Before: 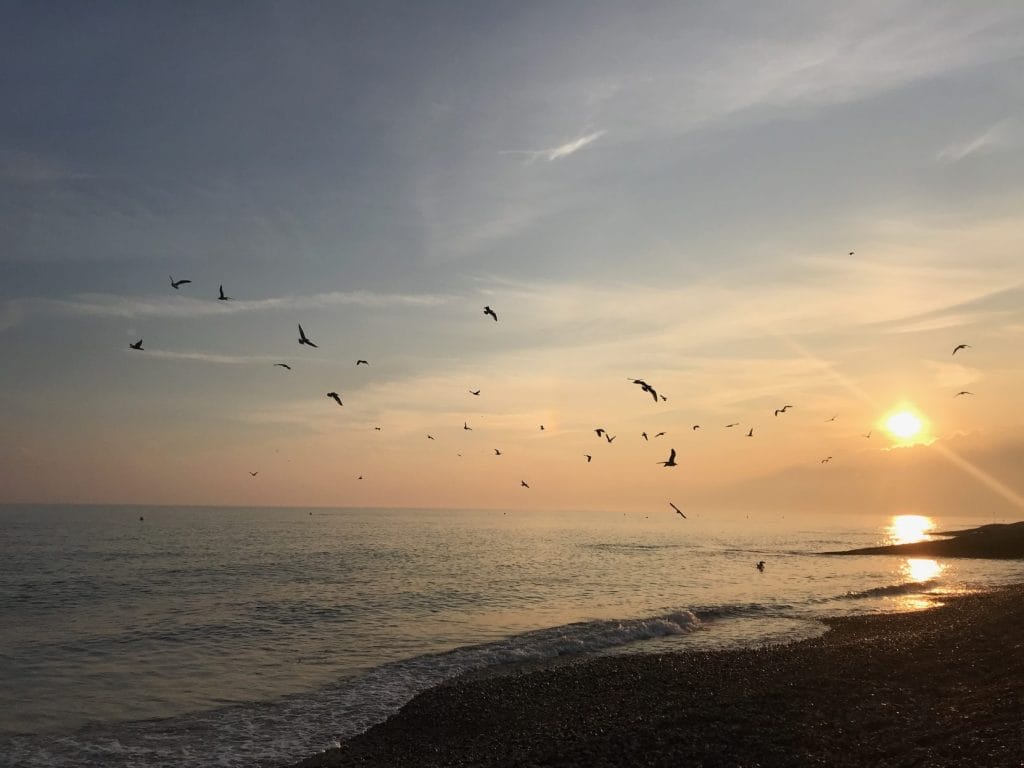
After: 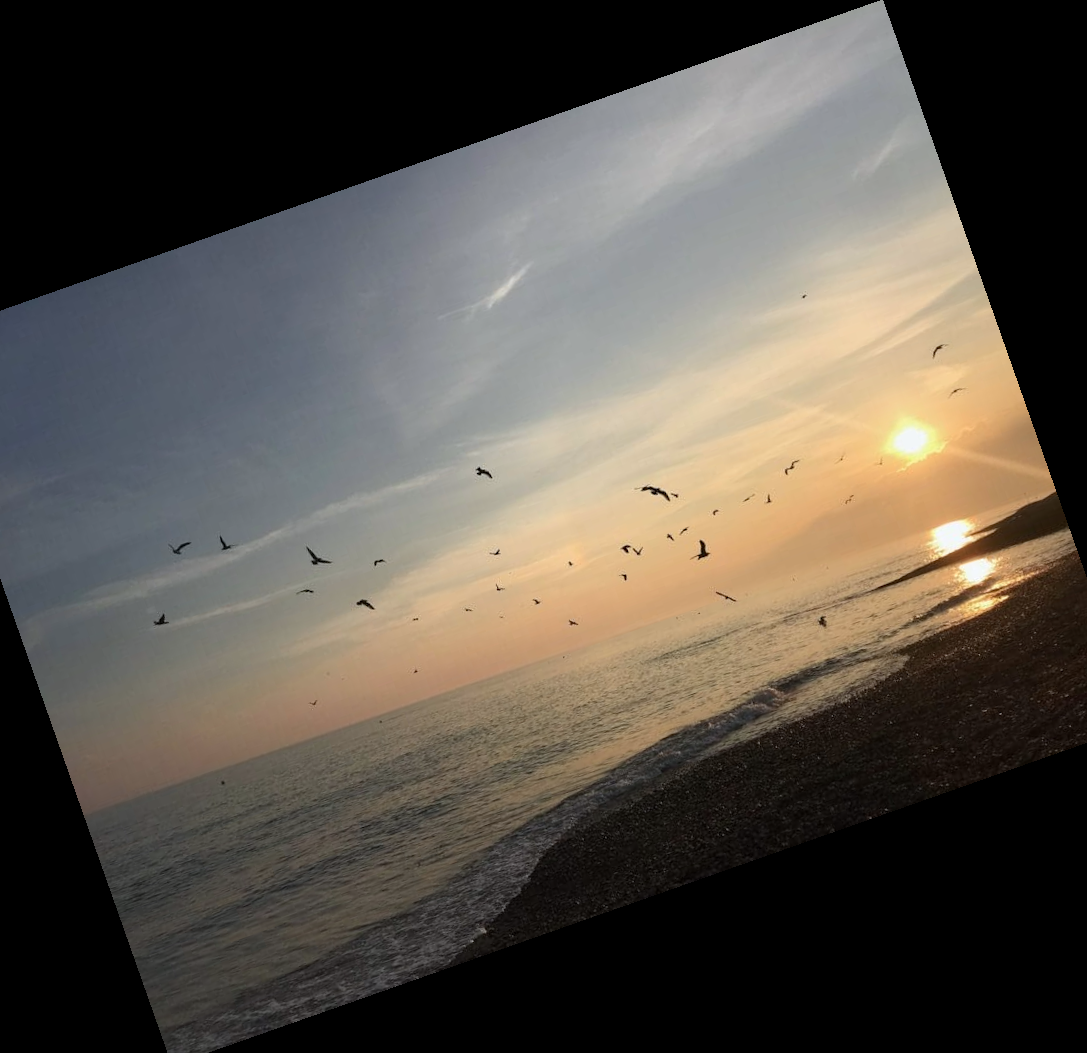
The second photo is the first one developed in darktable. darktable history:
crop and rotate: angle 19.43°, left 6.812%, right 4.125%, bottom 1.087%
white balance: red 0.986, blue 1.01
tone equalizer: on, module defaults
